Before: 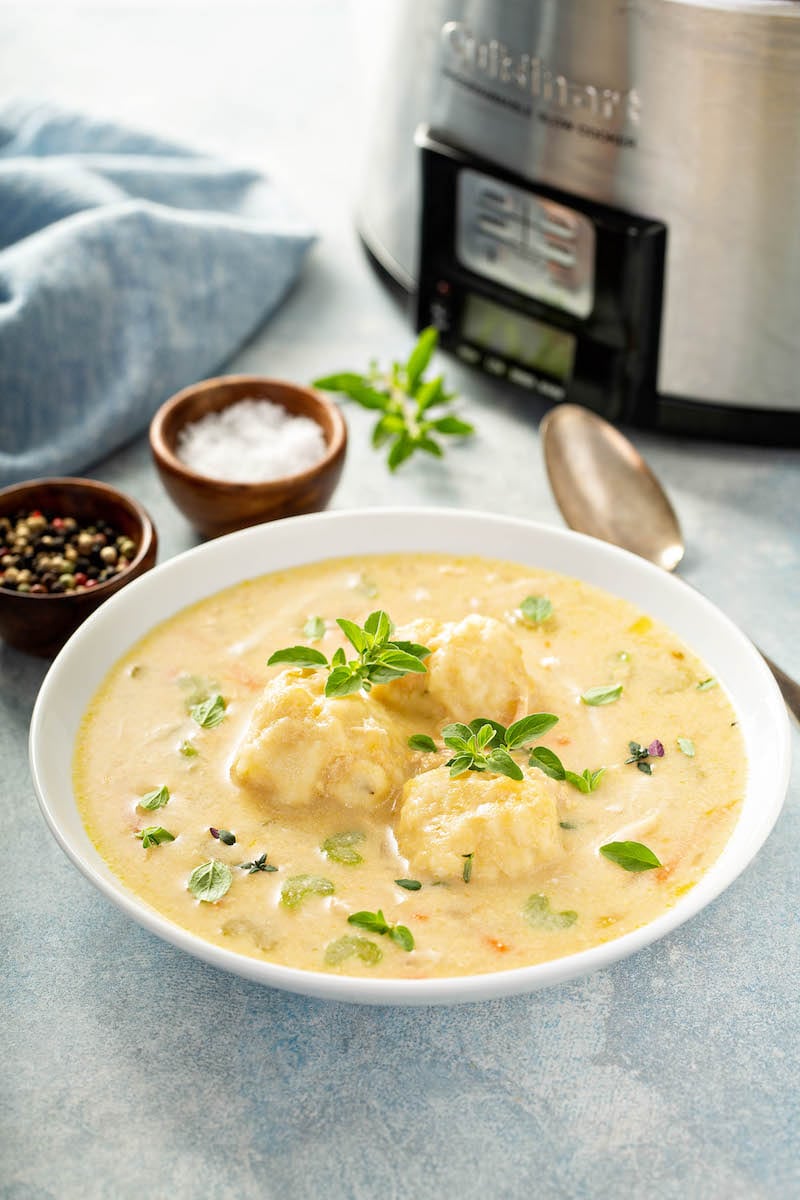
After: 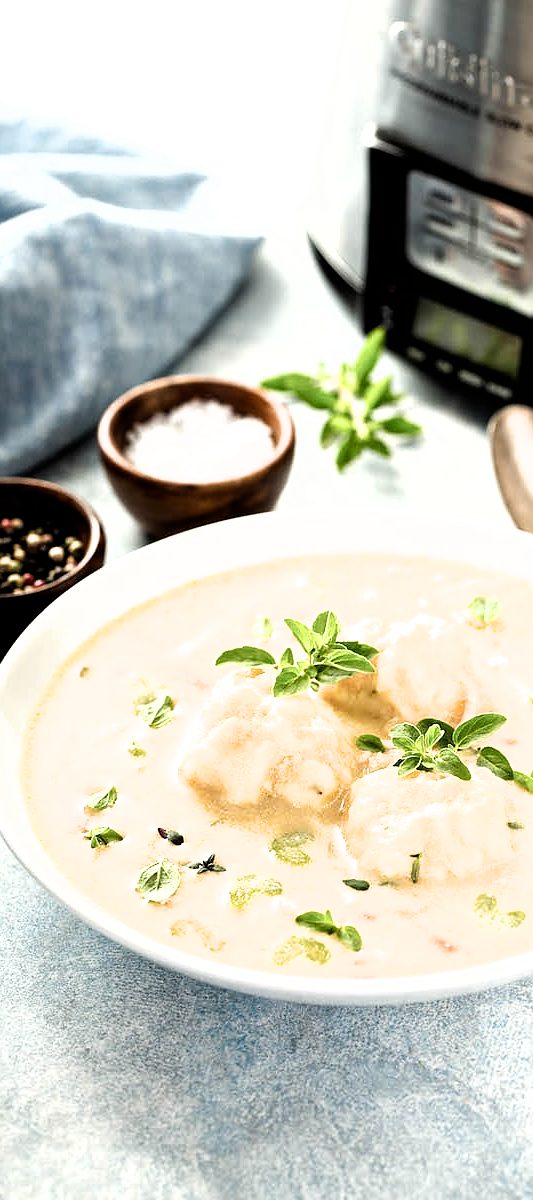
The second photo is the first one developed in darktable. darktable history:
filmic rgb: black relative exposure -8.26 EV, white relative exposure 2.25 EV, hardness 7.08, latitude 86.71%, contrast 1.686, highlights saturation mix -3.16%, shadows ↔ highlights balance -2.03%
sharpen: radius 1.236, amount 0.306, threshold 0.116
crop and rotate: left 6.592%, right 26.679%
